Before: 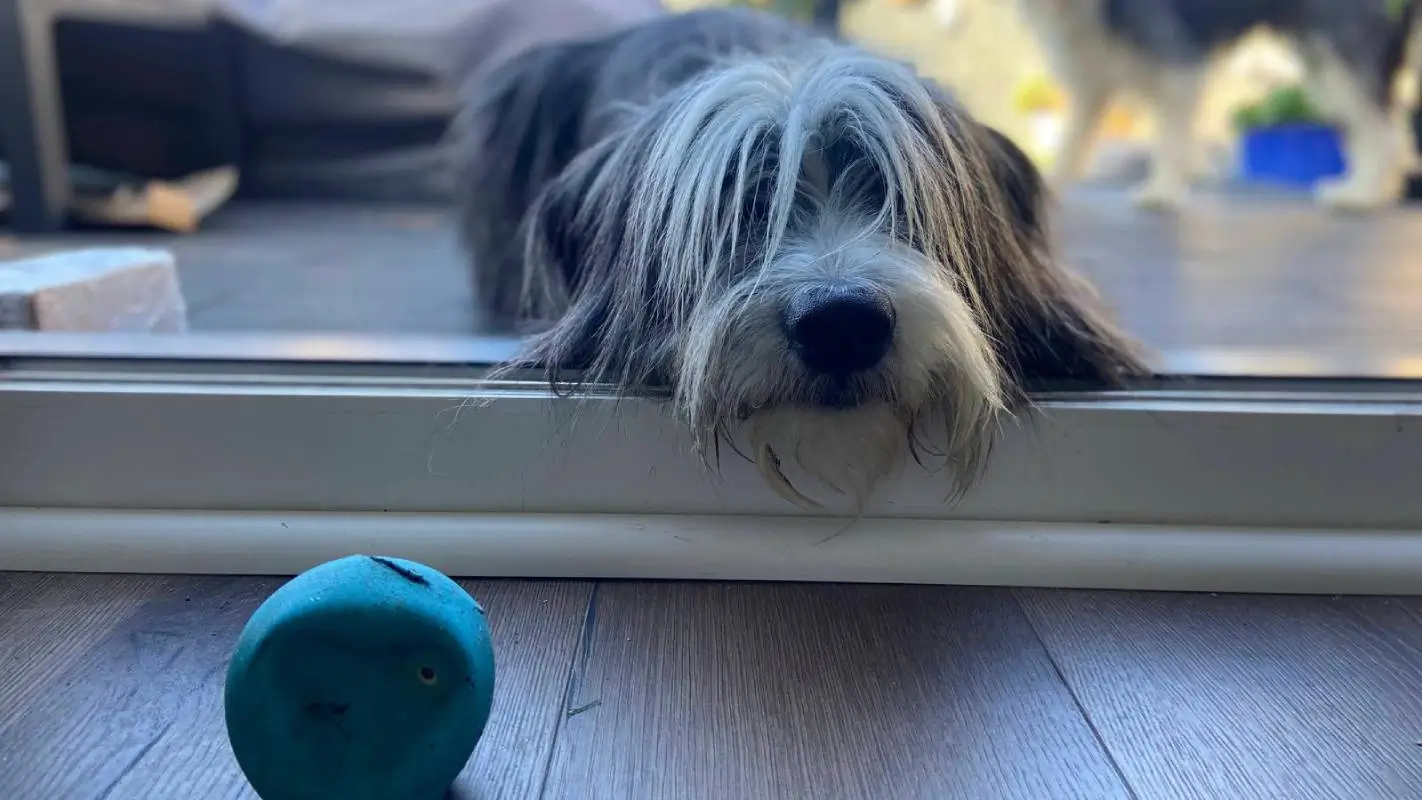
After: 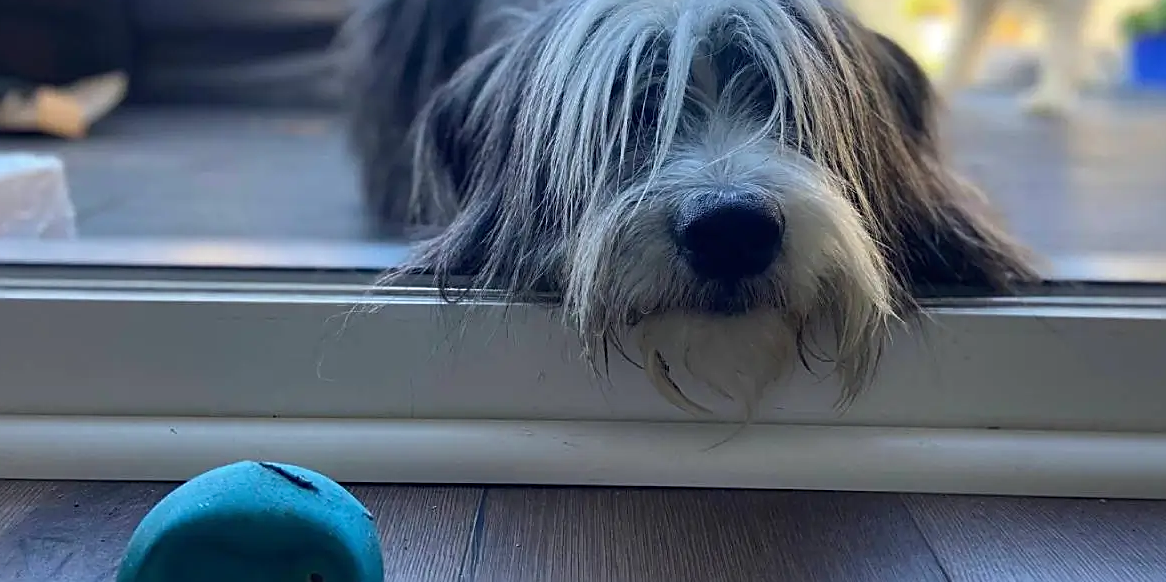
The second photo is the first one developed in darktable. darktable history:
crop: left 7.856%, top 11.836%, right 10.12%, bottom 15.387%
sharpen: on, module defaults
